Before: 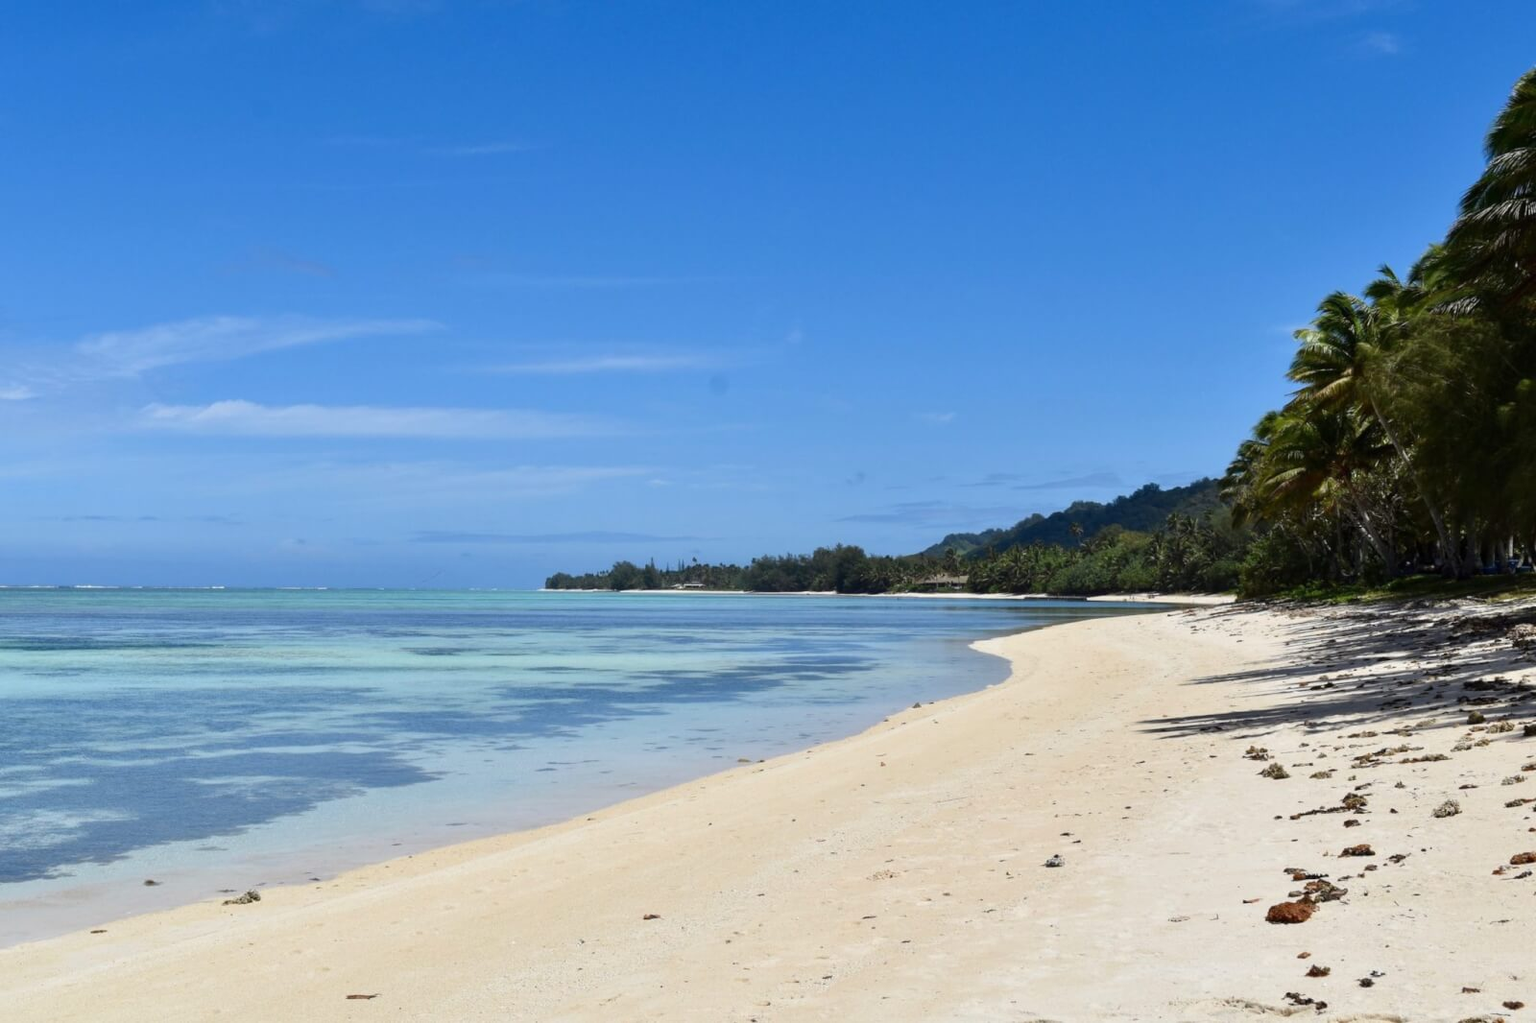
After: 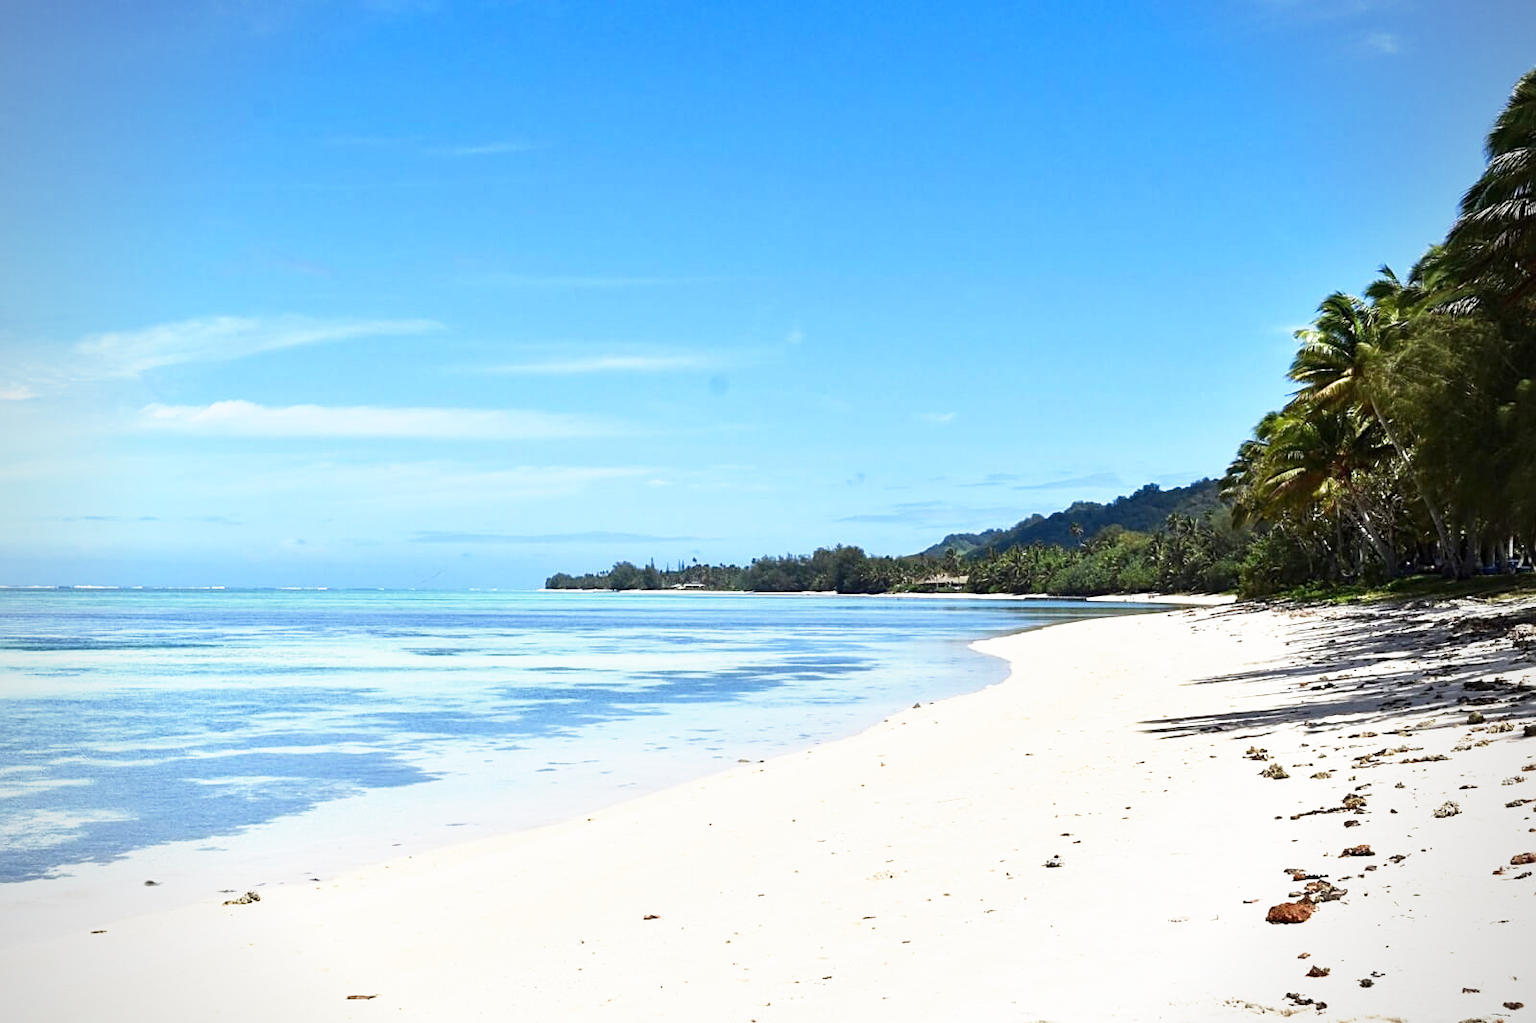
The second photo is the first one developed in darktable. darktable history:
vignetting: fall-off radius 60.92%
sharpen: on, module defaults
base curve: curves: ch0 [(0, 0) (0.495, 0.917) (1, 1)], preserve colors none
